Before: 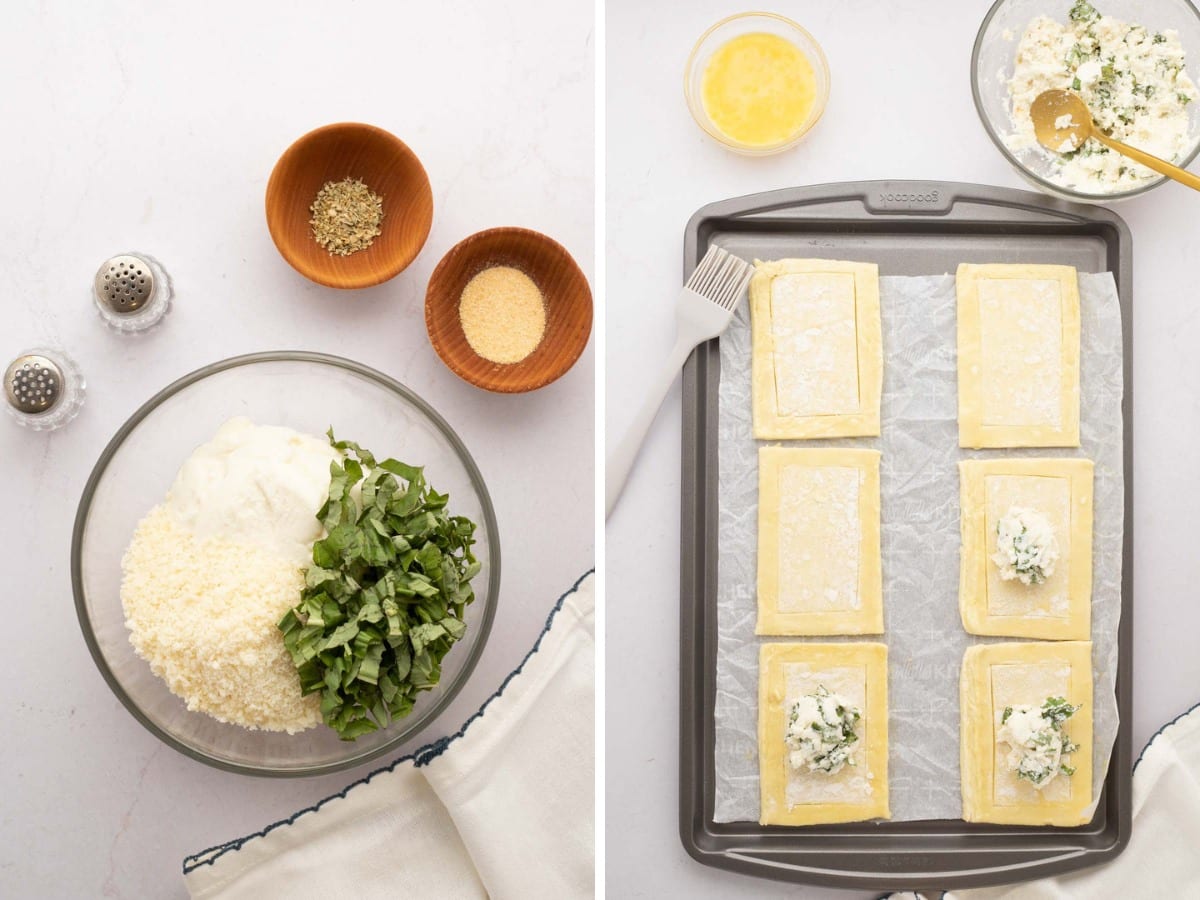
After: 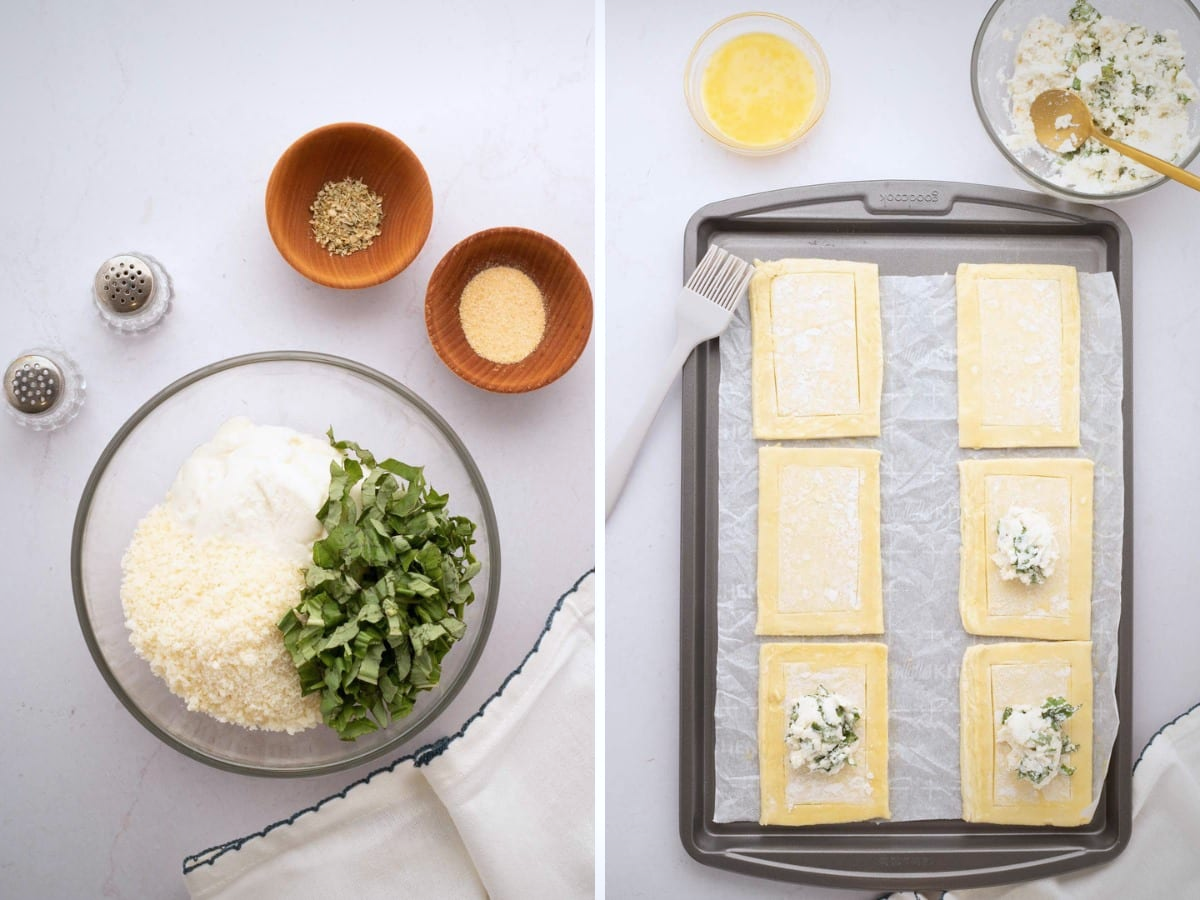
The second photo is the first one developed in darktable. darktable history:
color correction: highlights a* -0.137, highlights b* -5.91, shadows a* -0.137, shadows b* -0.137
vignetting: fall-off start 80.87%, fall-off radius 61.59%, brightness -0.384, saturation 0.007, center (0, 0.007), automatic ratio true, width/height ratio 1.418
